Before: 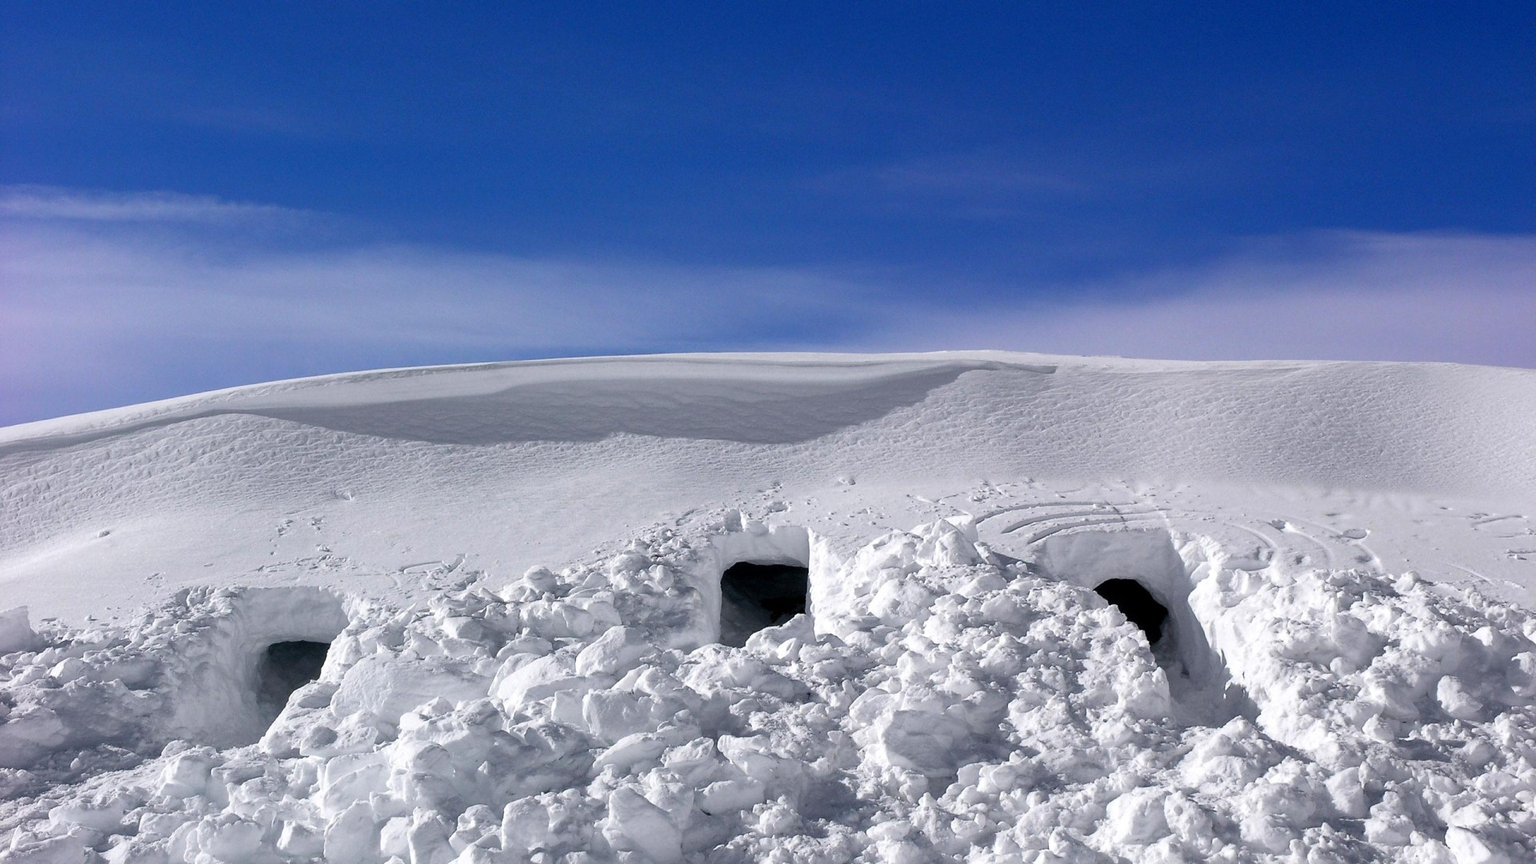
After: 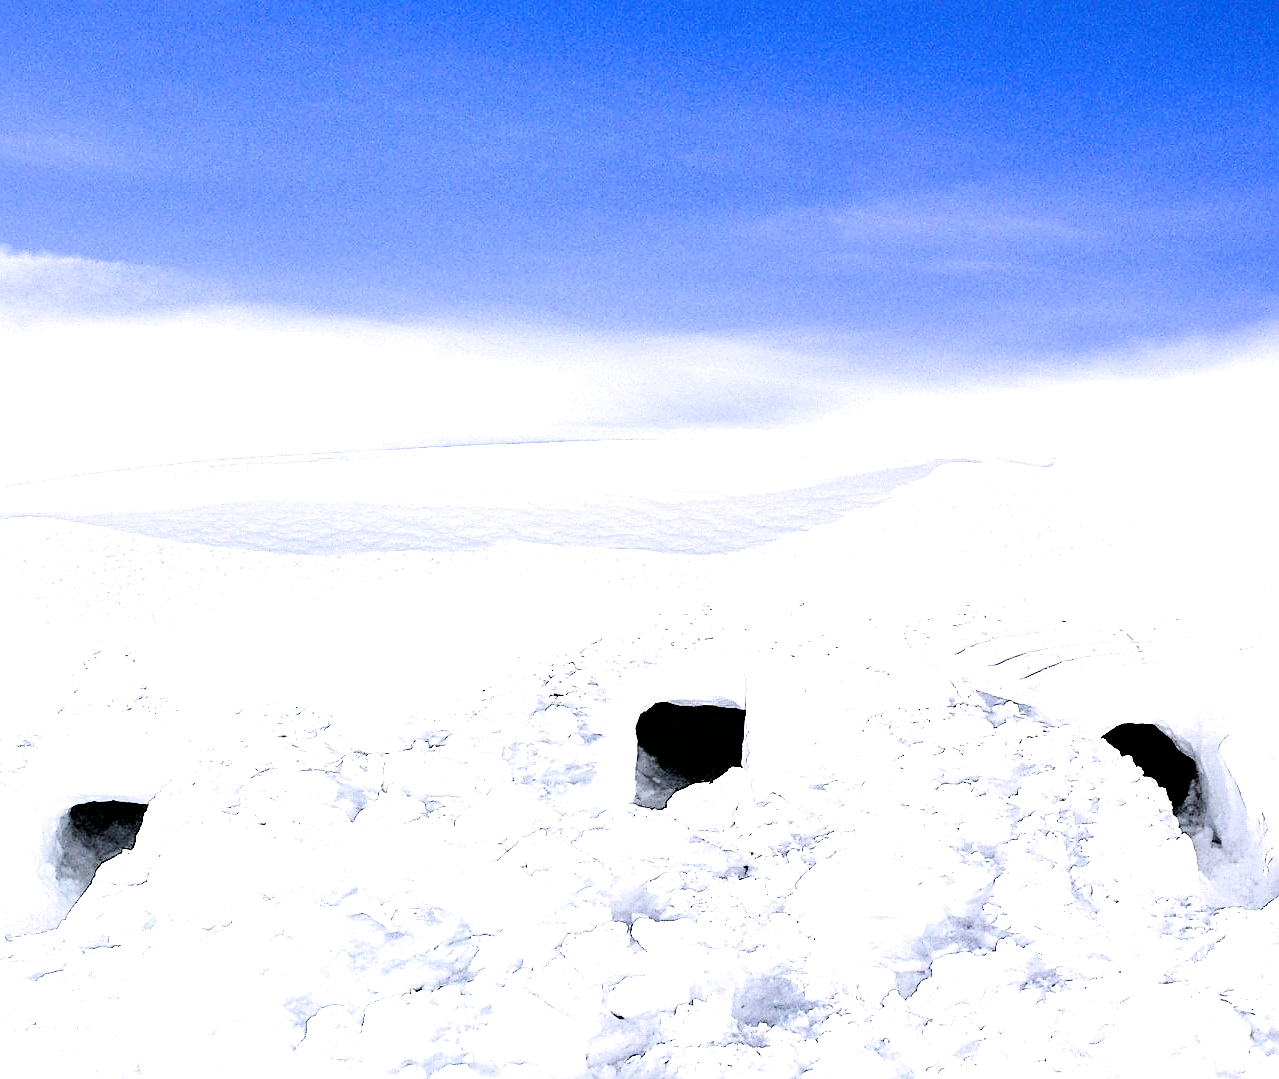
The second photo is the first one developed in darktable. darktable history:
crop and rotate: left 13.845%, right 19.523%
filmic rgb: black relative exposure -1.08 EV, white relative exposure 2.05 EV, hardness 1.58, contrast 2.248
exposure: black level correction 0.001, exposure 1.827 EV, compensate exposure bias true, compensate highlight preservation false
sharpen: on, module defaults
